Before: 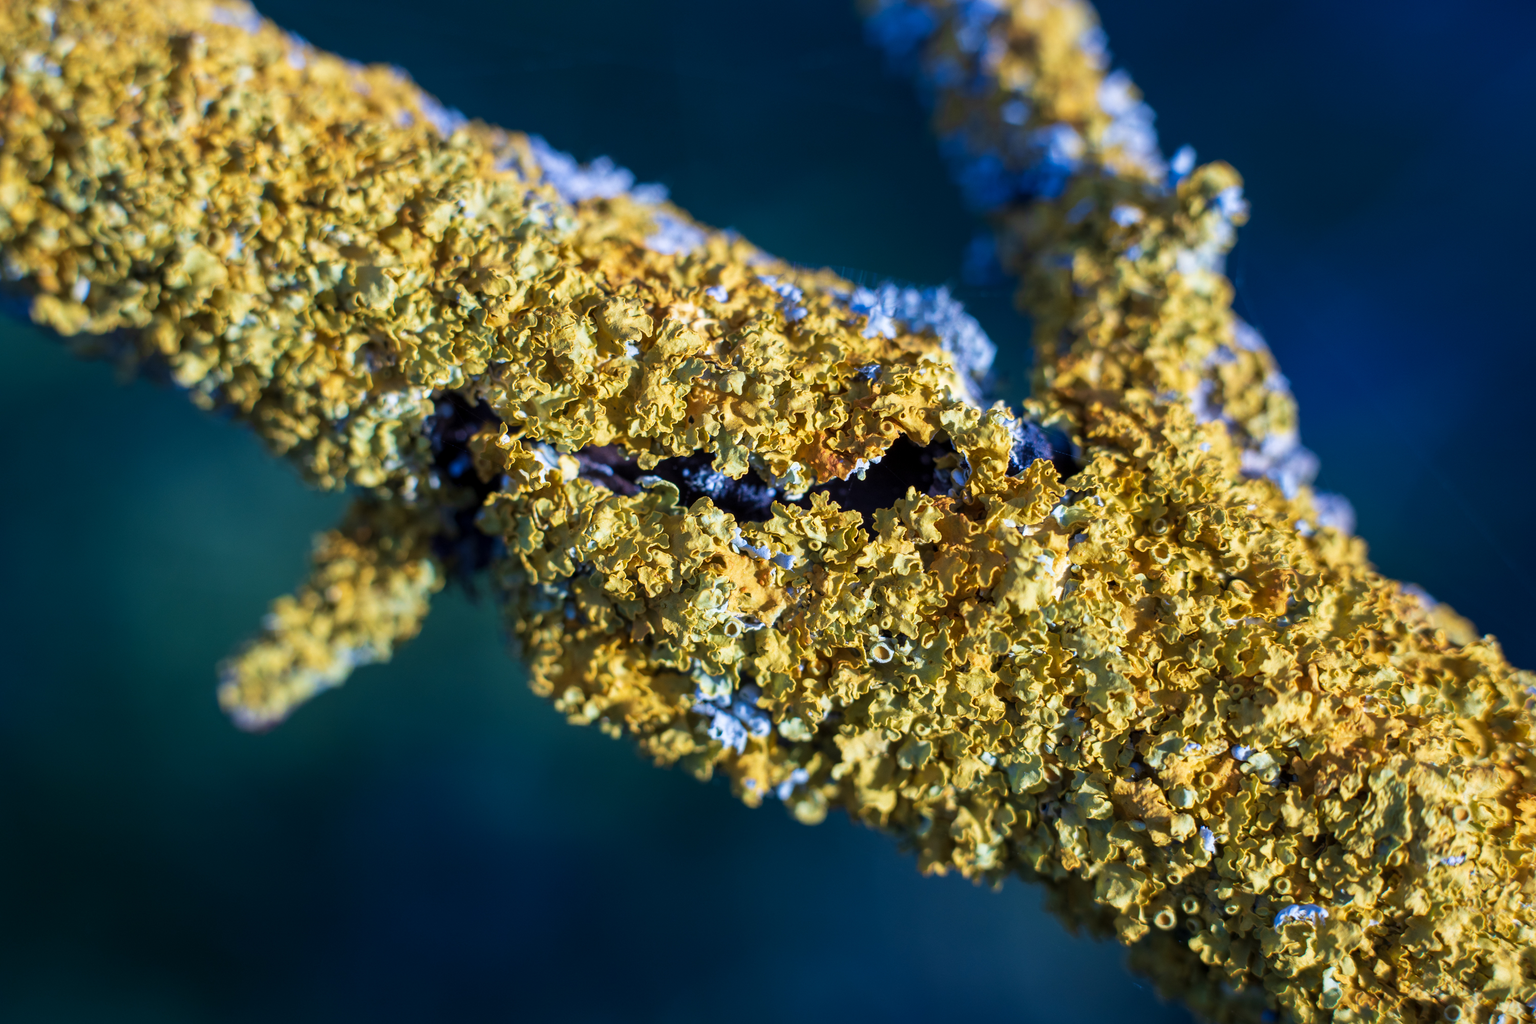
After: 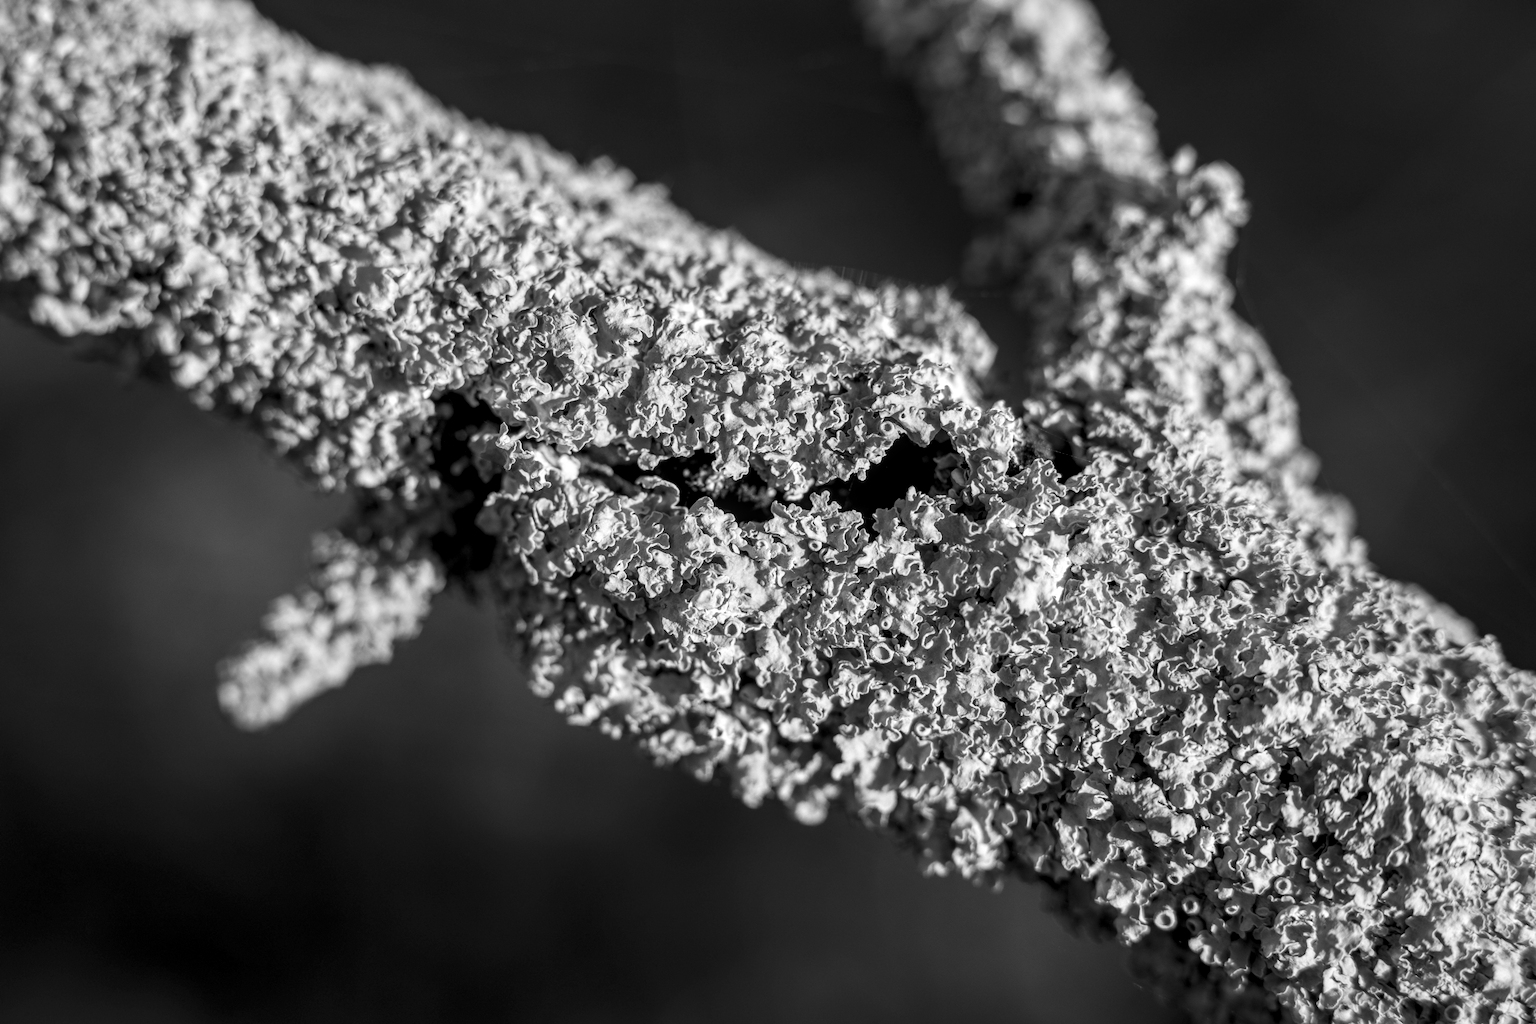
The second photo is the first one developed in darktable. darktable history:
monochrome: on, module defaults
local contrast: detail 130%
levels: levels [0.031, 0.5, 0.969]
